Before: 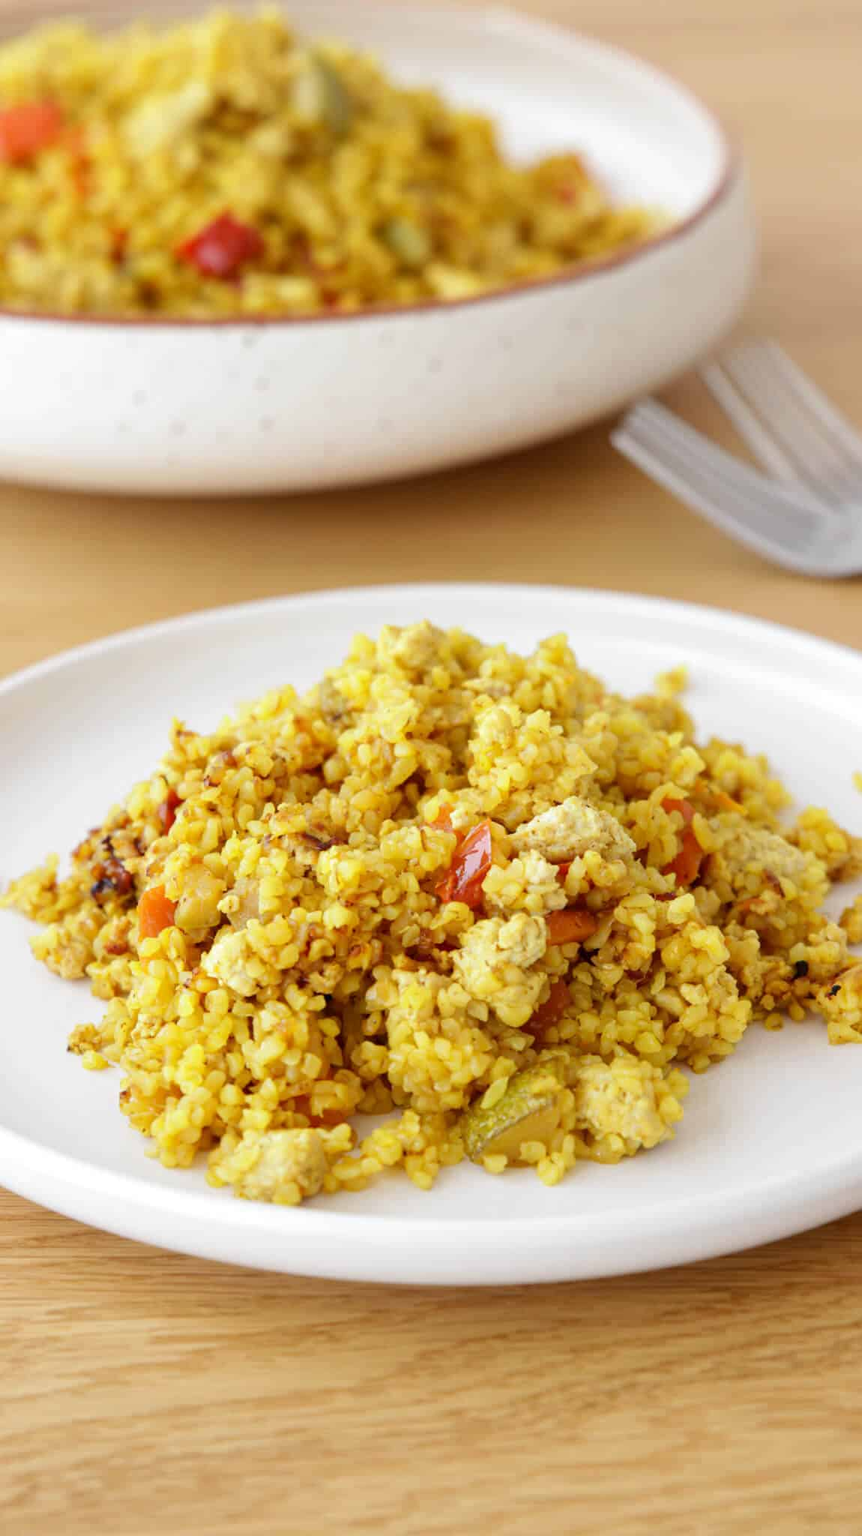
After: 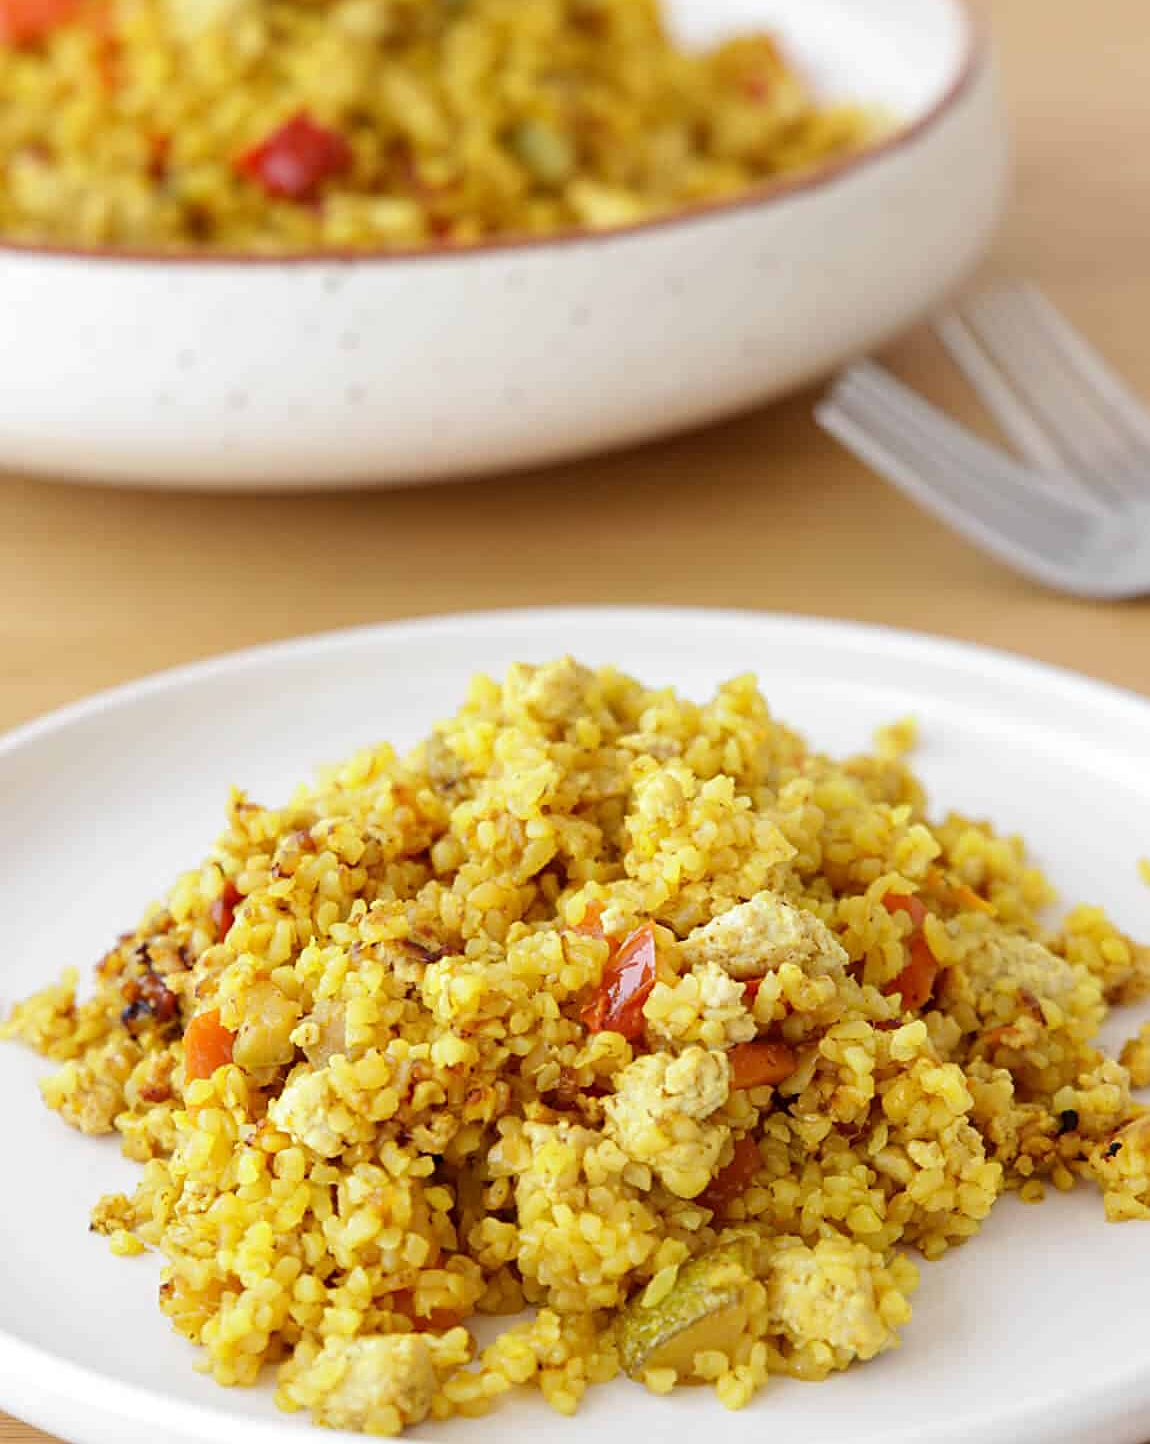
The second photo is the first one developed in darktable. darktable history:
sharpen: amount 0.496
crop and rotate: top 8.386%, bottom 21.097%
